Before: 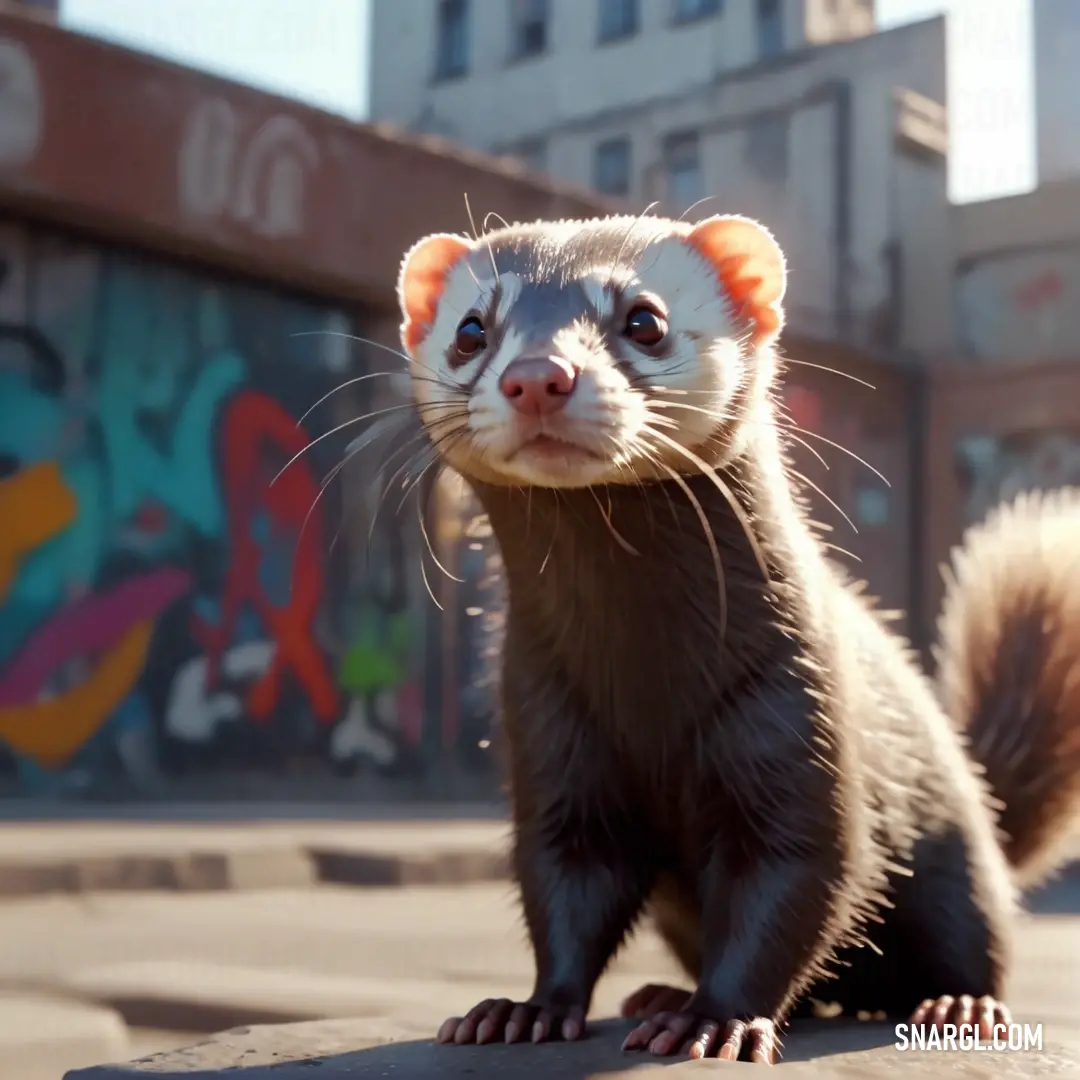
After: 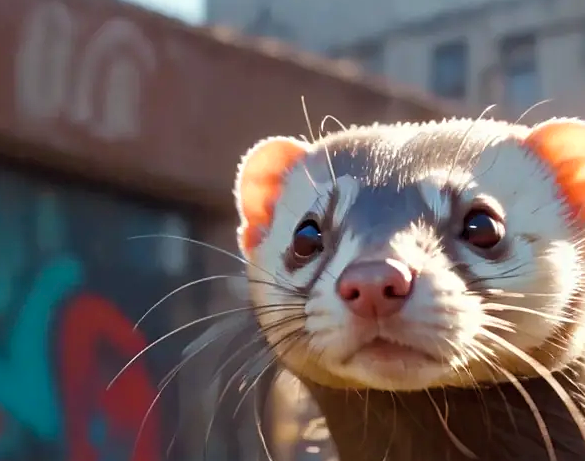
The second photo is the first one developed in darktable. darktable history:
color balance rgb: shadows lift › hue 86.73°, power › chroma 0.238%, power › hue 60.84°, perceptual saturation grading › global saturation 24.995%
crop: left 15.094%, top 9.049%, right 30.675%, bottom 48.244%
sharpen: radius 1.25, amount 0.304, threshold 0.175
color zones: curves: ch0 [(0, 0.558) (0.143, 0.559) (0.286, 0.529) (0.429, 0.505) (0.571, 0.5) (0.714, 0.5) (0.857, 0.5) (1, 0.558)]; ch1 [(0, 0.469) (0.01, 0.469) (0.12, 0.446) (0.248, 0.469) (0.5, 0.5) (0.748, 0.5) (0.99, 0.469) (1, 0.469)]
